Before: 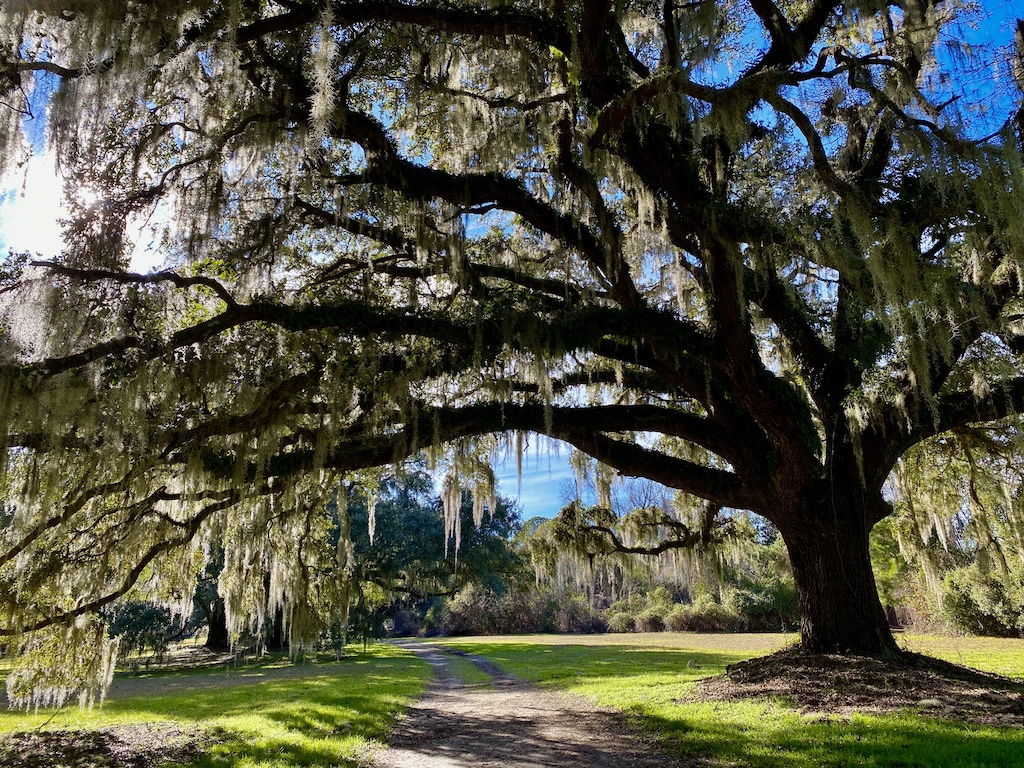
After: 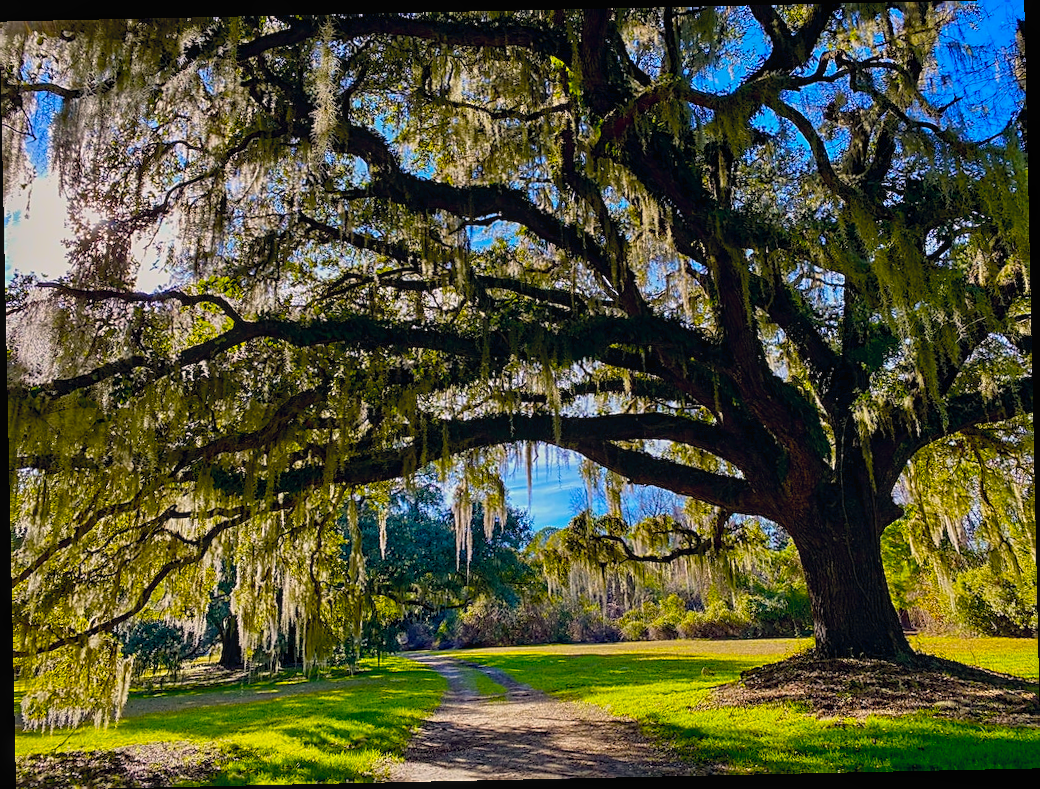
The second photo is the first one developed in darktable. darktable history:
sharpen: on, module defaults
rotate and perspective: rotation -1.24°, automatic cropping off
color balance: input saturation 134.34%, contrast -10.04%, contrast fulcrum 19.67%, output saturation 133.51%
color balance rgb: shadows lift › hue 87.51°, highlights gain › chroma 1.62%, highlights gain › hue 55.1°, global offset › chroma 0.06%, global offset › hue 253.66°, linear chroma grading › global chroma 0.5%
local contrast: detail 110%
